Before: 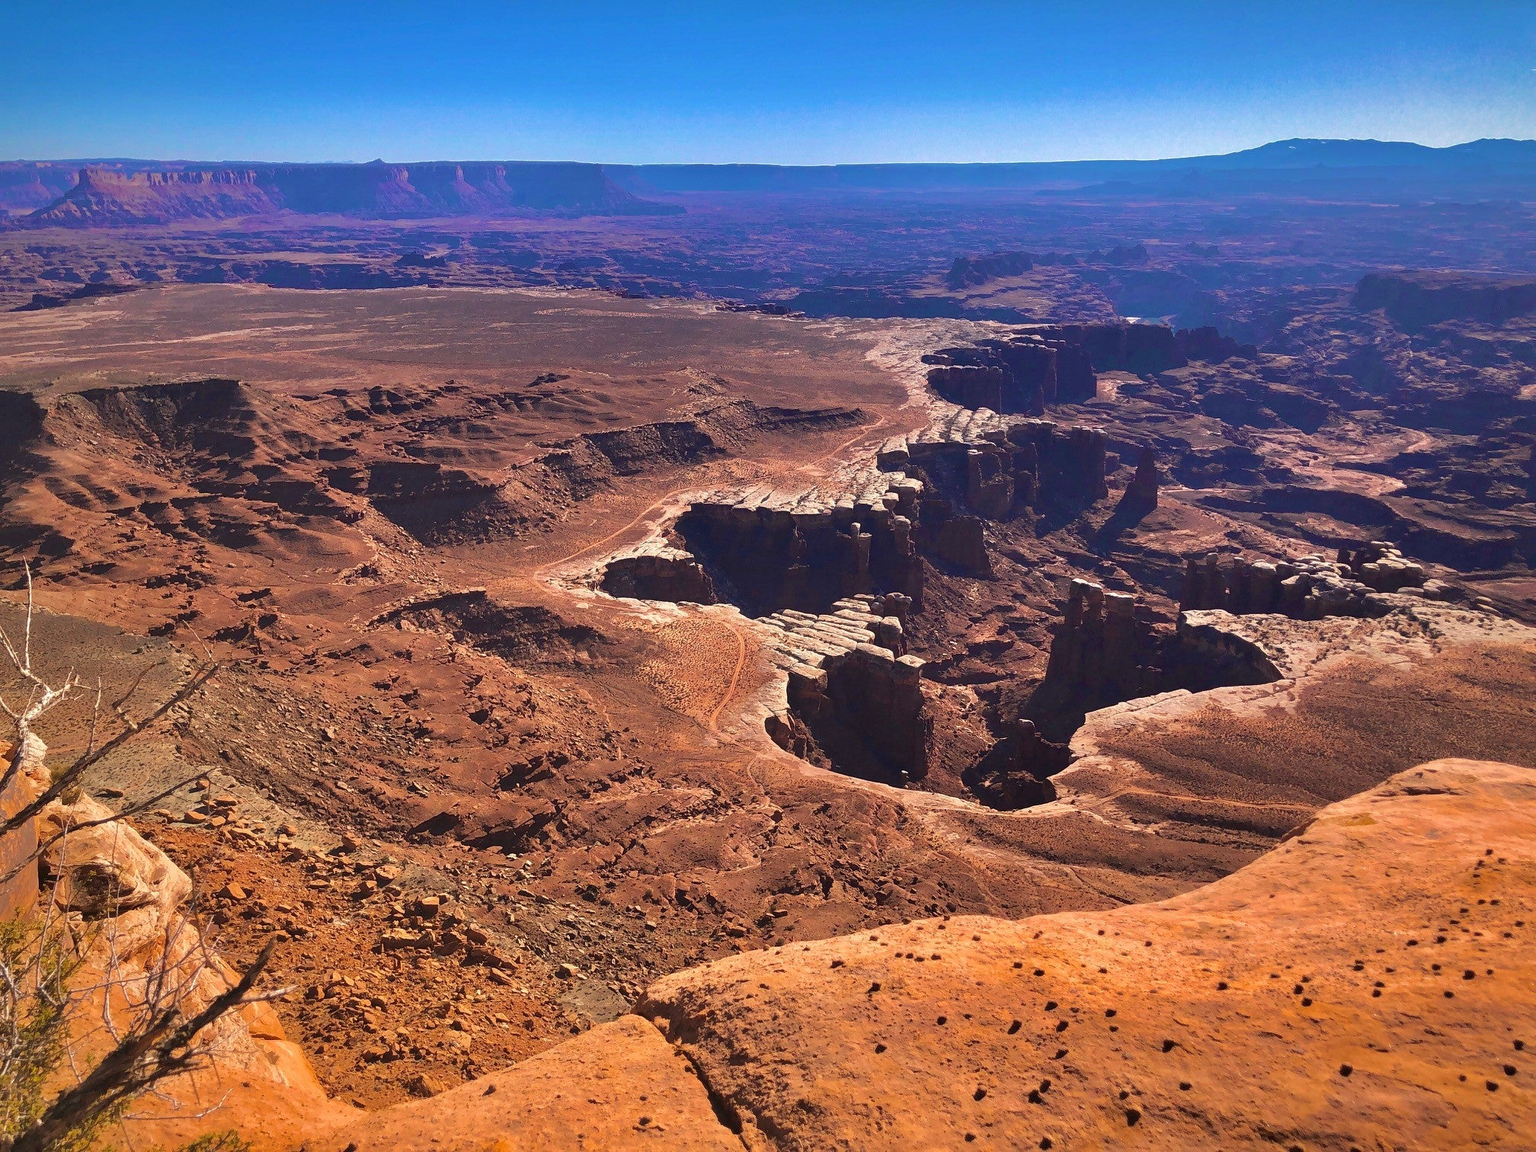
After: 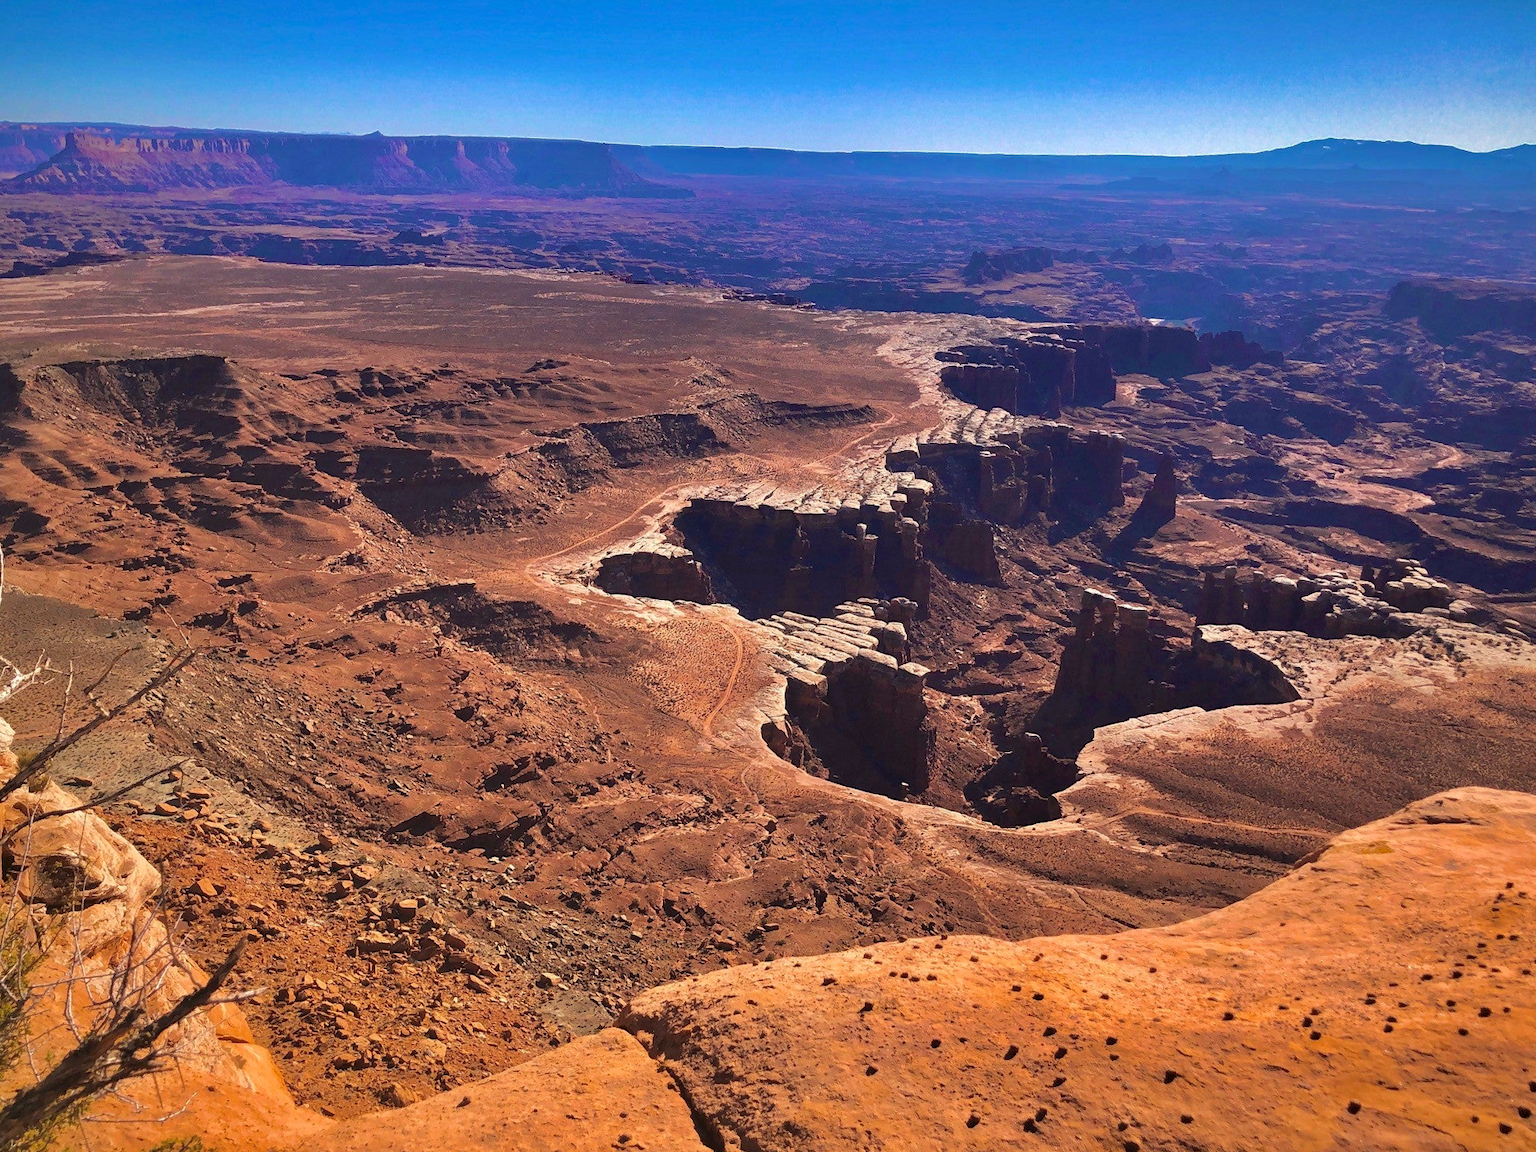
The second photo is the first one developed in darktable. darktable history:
crop and rotate: angle -1.69°
haze removal: compatibility mode true, adaptive false
